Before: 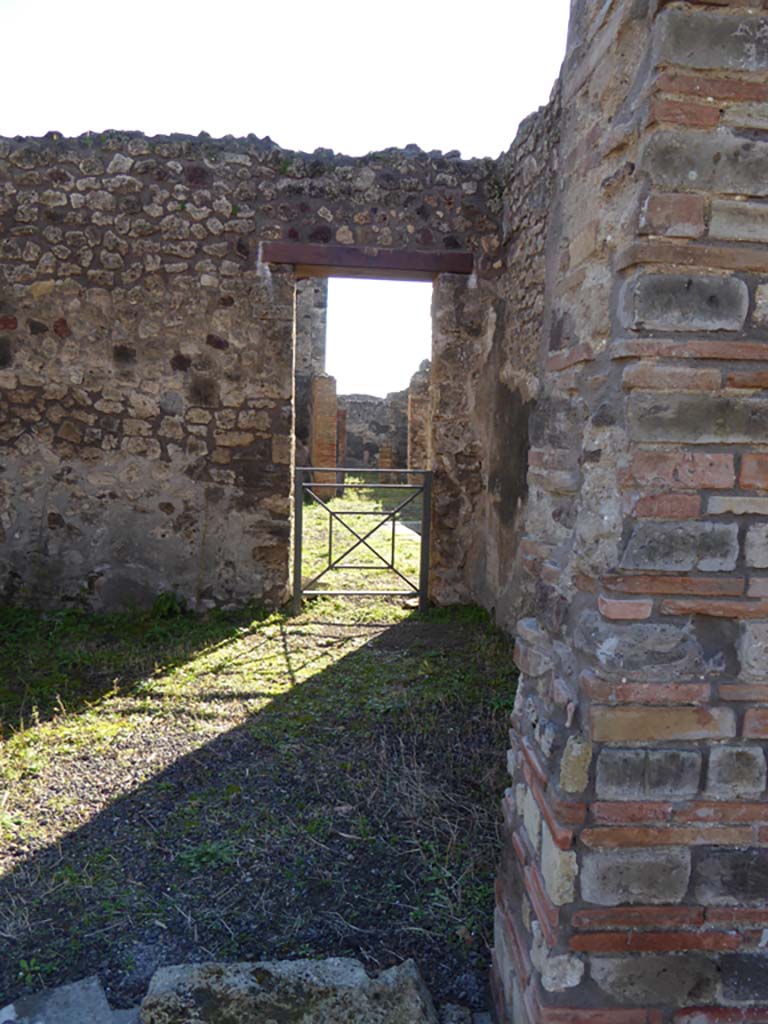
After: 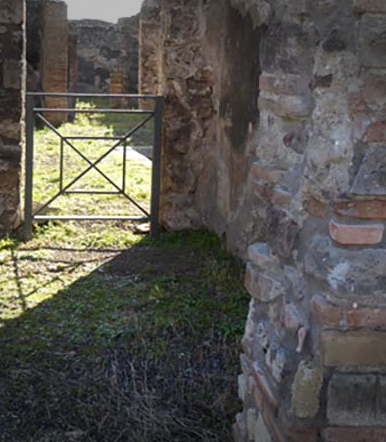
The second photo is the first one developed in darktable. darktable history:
vignetting: fall-off start 91%, fall-off radius 39.09%, width/height ratio 1.227, shape 1.29
crop: left 35.089%, top 36.719%, right 14.606%, bottom 20.078%
tone equalizer: mask exposure compensation -0.496 EV
